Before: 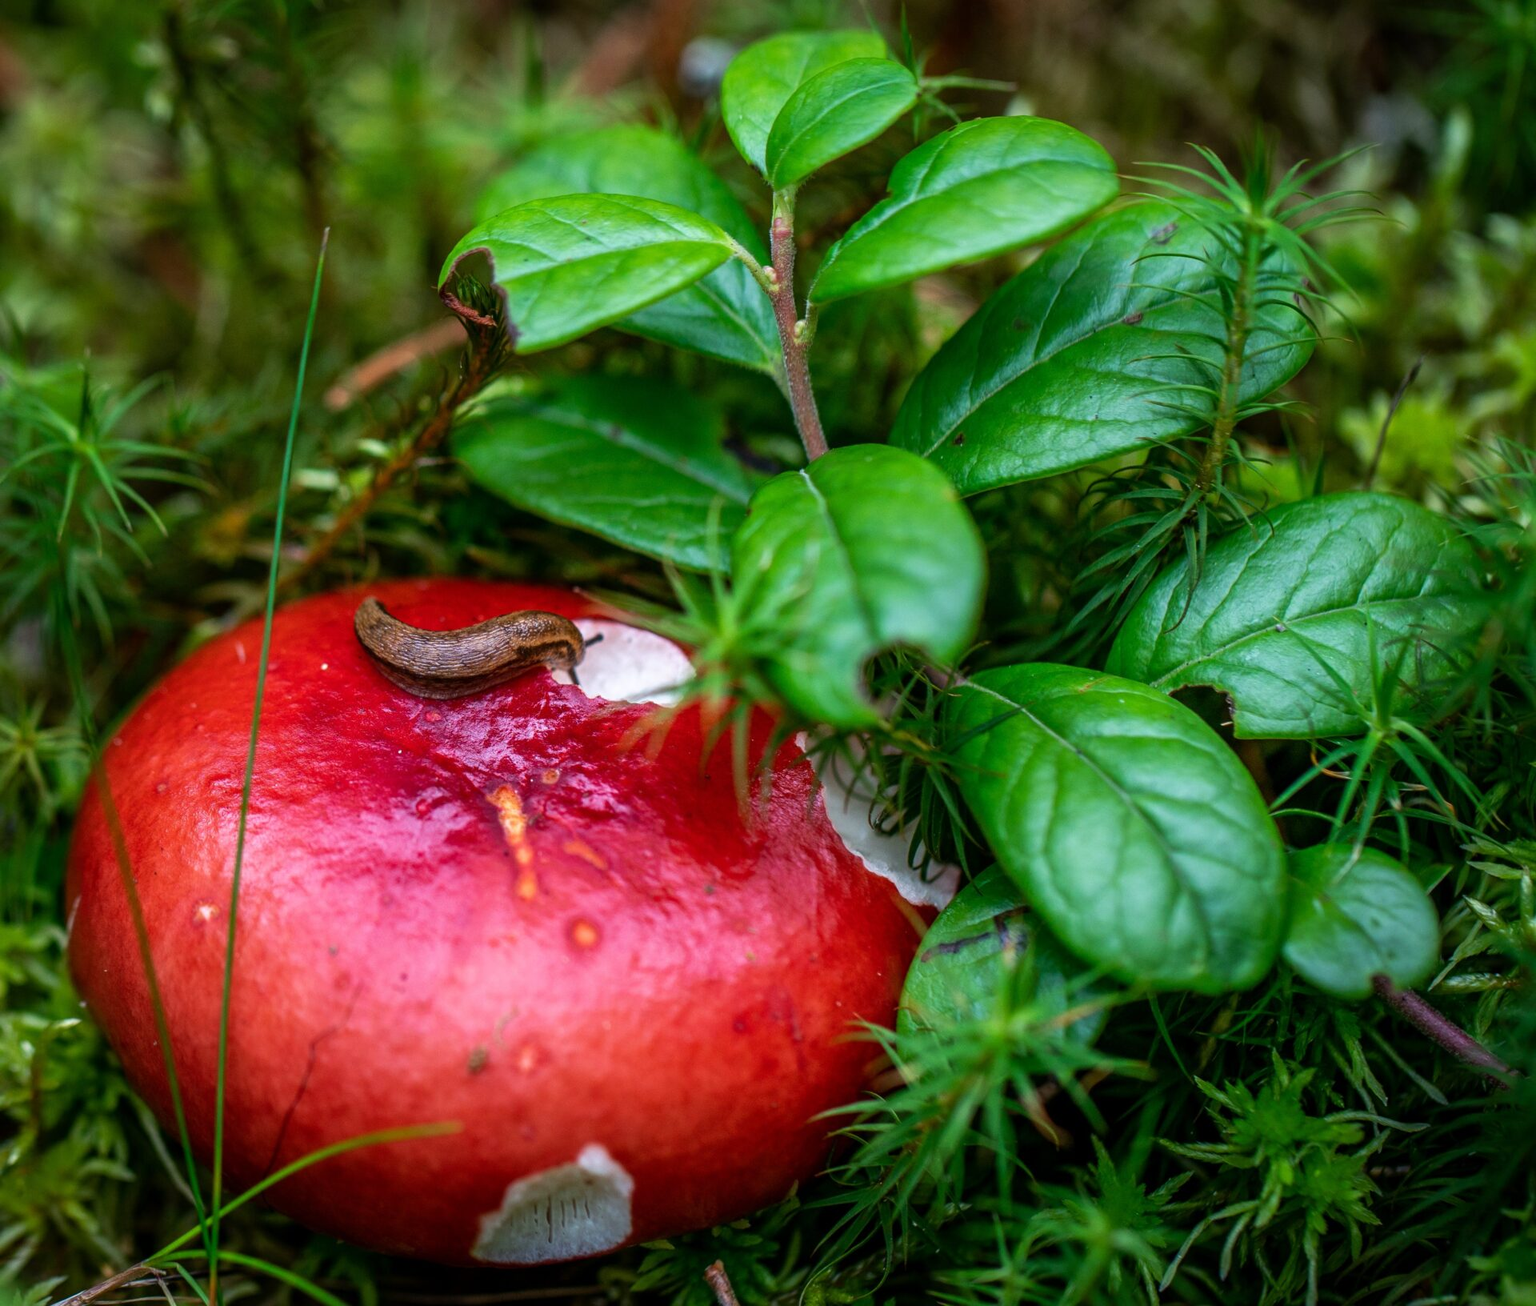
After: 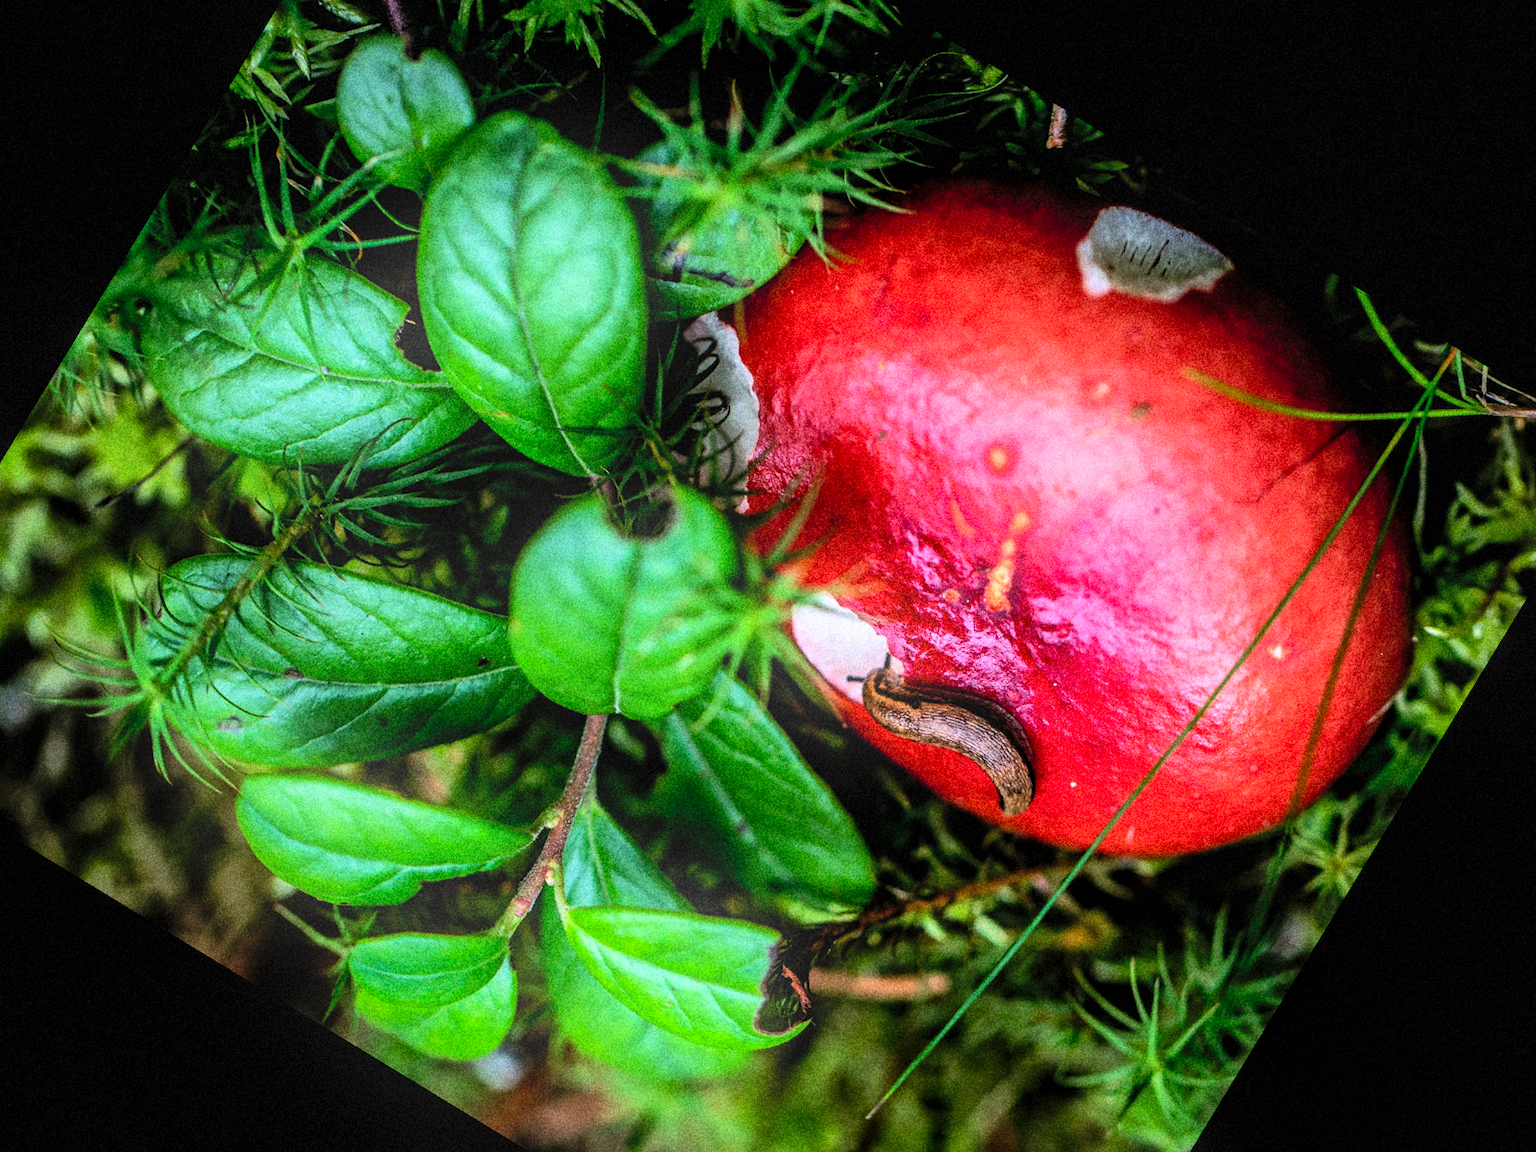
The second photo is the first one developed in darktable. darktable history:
crop and rotate: angle 148.68°, left 9.111%, top 15.603%, right 4.588%, bottom 17.041%
filmic rgb: black relative exposure -5.42 EV, white relative exposure 2.85 EV, dynamic range scaling -37.73%, hardness 4, contrast 1.605, highlights saturation mix -0.93%
contrast brightness saturation: contrast 0.2, brightness 0.16, saturation 0.22
local contrast: on, module defaults
bloom: on, module defaults
shadows and highlights: highlights -60
grain: coarseness 14.49 ISO, strength 48.04%, mid-tones bias 35%
